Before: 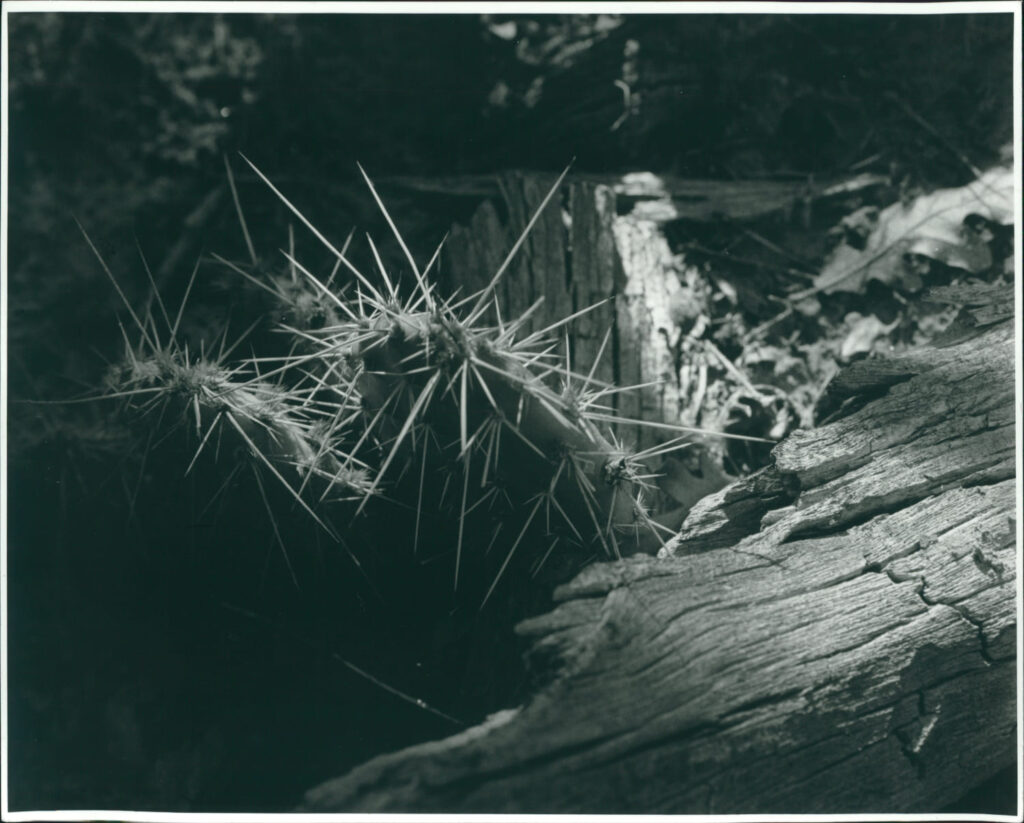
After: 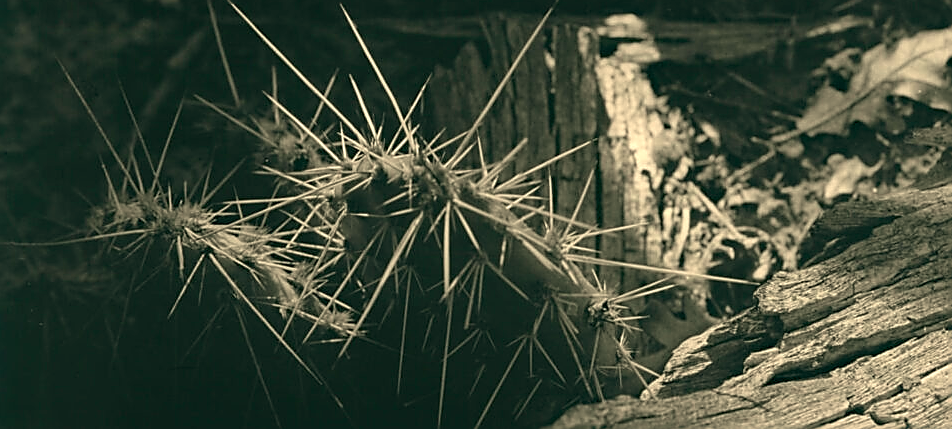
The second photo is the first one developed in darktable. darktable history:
sharpen: radius 1.4, amount 1.25, threshold 0.7
white balance: red 1.138, green 0.996, blue 0.812
crop: left 1.744%, top 19.225%, right 5.069%, bottom 28.357%
haze removal: compatibility mode true, adaptive false
